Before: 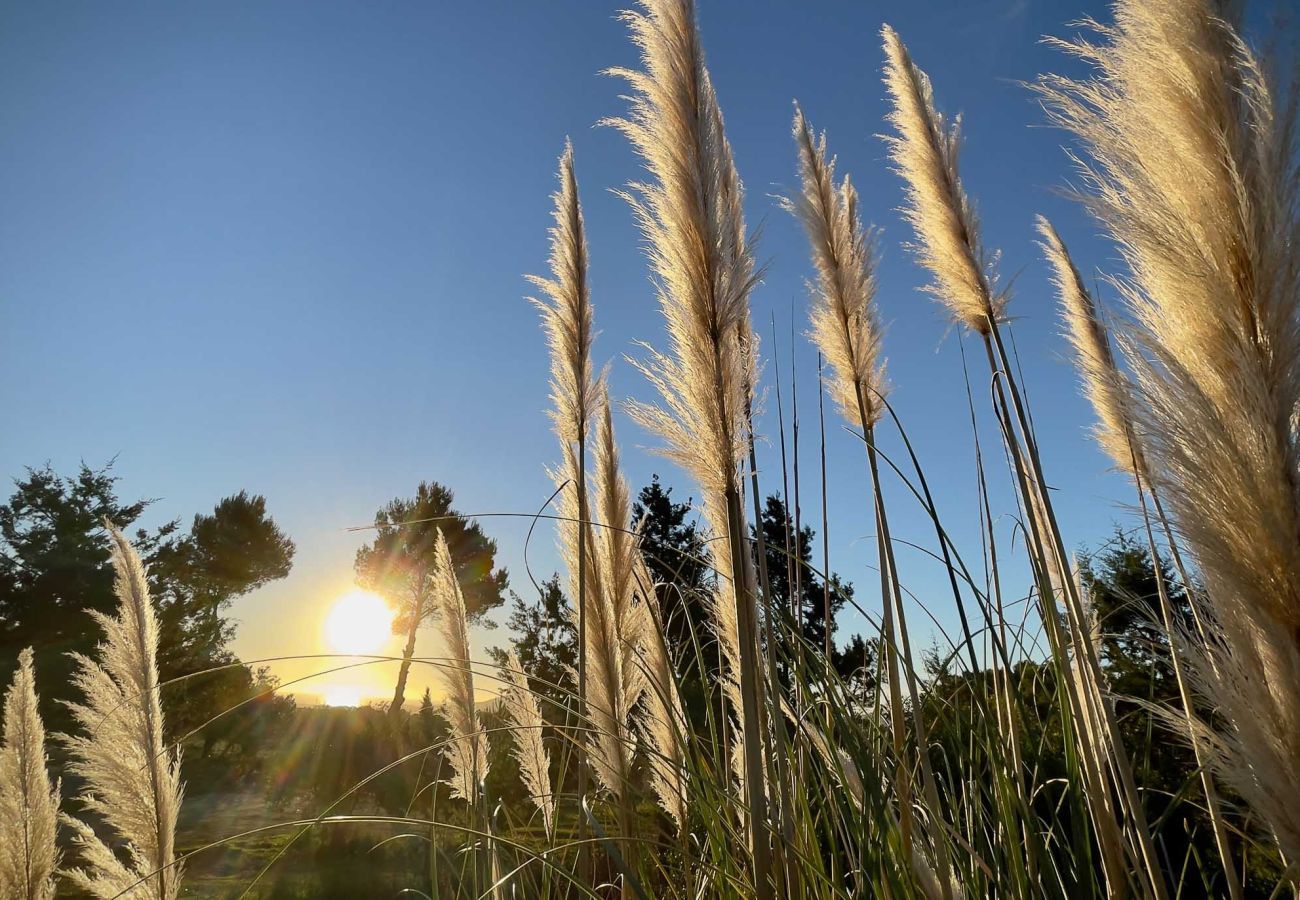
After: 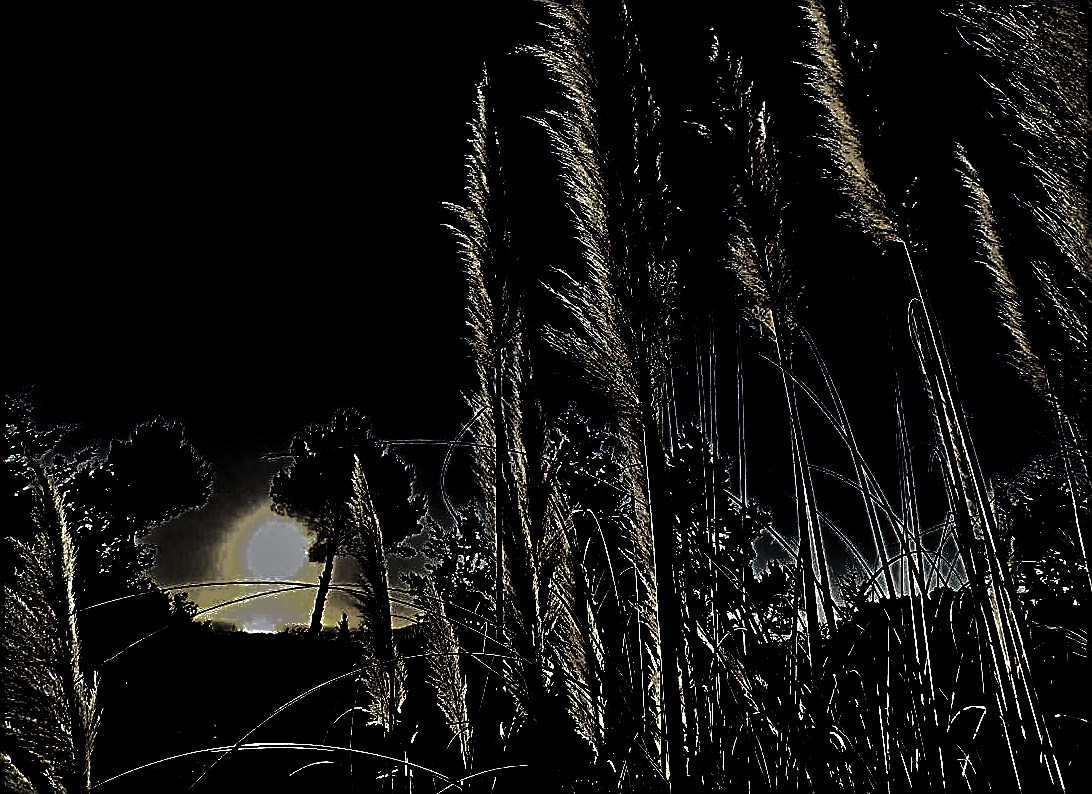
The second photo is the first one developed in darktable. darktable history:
sharpen: amount 1
haze removal: compatibility mode true, adaptive false
shadows and highlights: shadows 60, highlights -60
tone equalizer: -7 EV 0.15 EV, -6 EV 0.6 EV, -5 EV 1.15 EV, -4 EV 1.33 EV, -3 EV 1.15 EV, -2 EV 0.6 EV, -1 EV 0.15 EV, mask exposure compensation -0.5 EV
crop: left 6.446%, top 8.188%, right 9.538%, bottom 3.548%
levels: levels [0.721, 0.937, 0.997]
